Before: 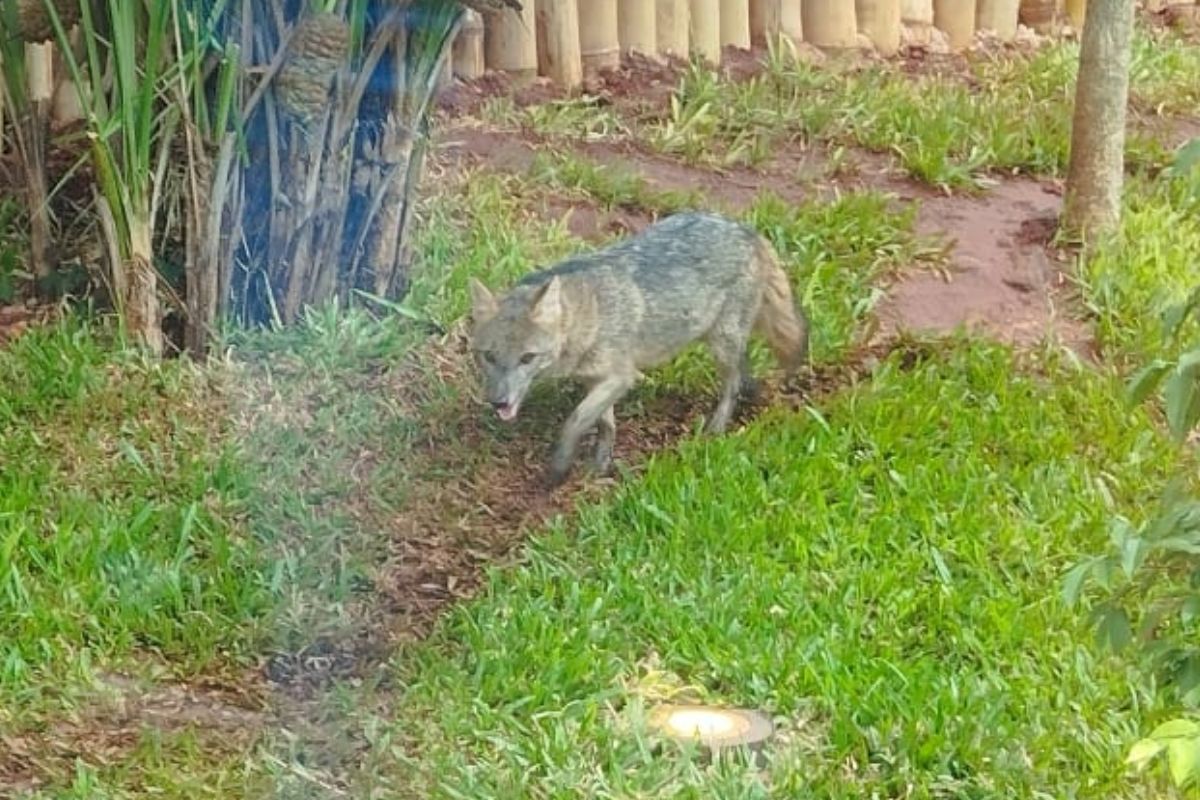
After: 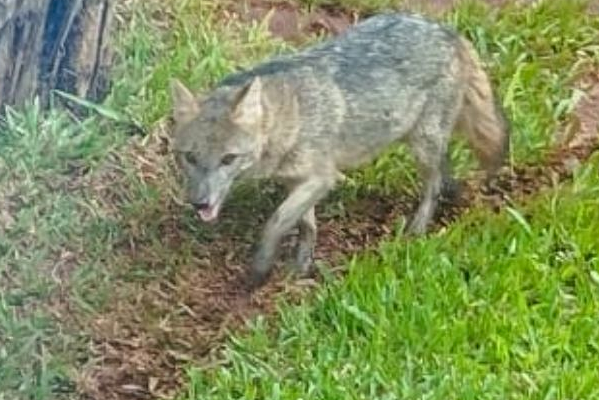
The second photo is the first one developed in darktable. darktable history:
contrast equalizer: y [[0.5 ×6], [0.5 ×6], [0.5, 0.5, 0.501, 0.545, 0.707, 0.863], [0 ×6], [0 ×6]]
crop: left 25%, top 25%, right 25%, bottom 25%
local contrast: on, module defaults
